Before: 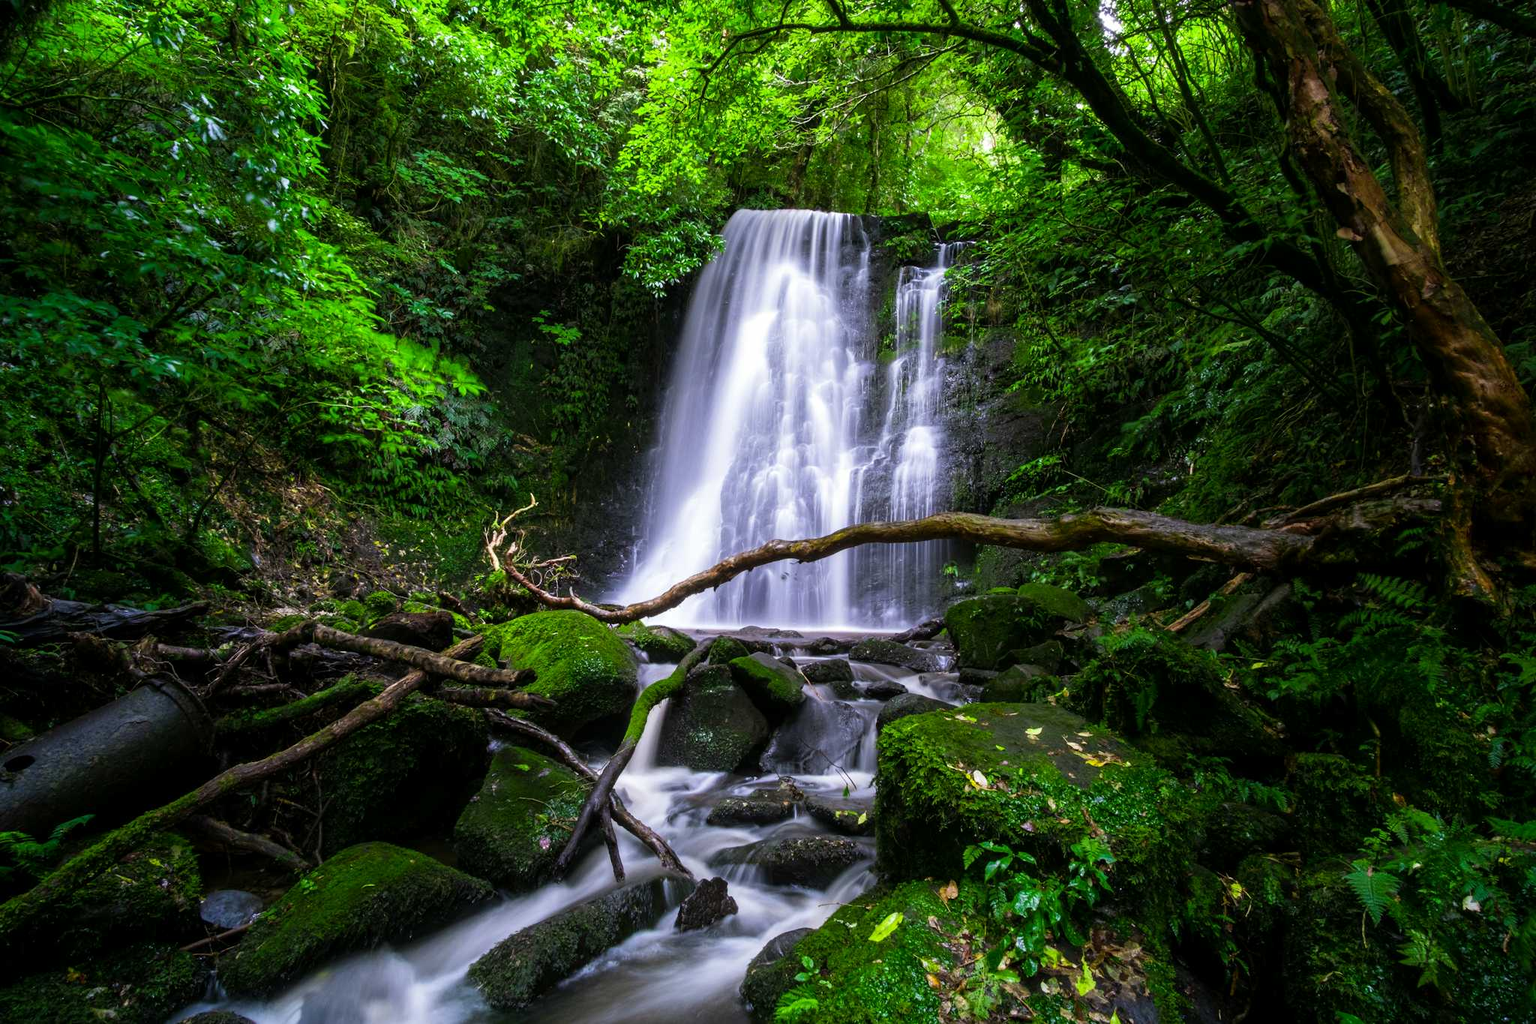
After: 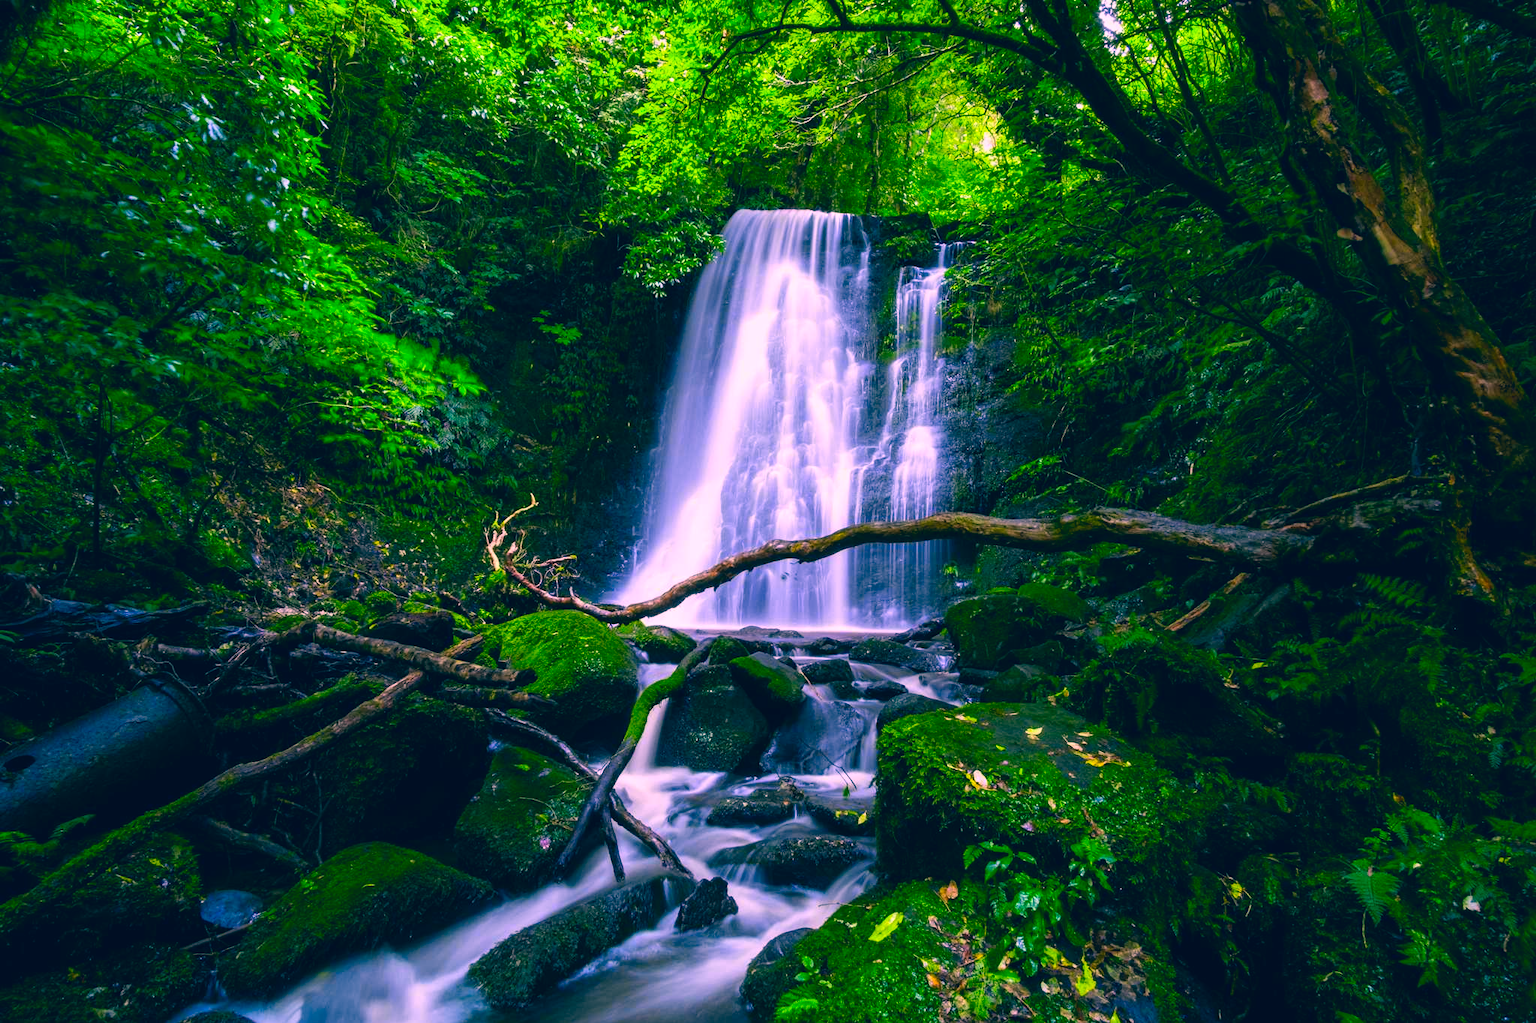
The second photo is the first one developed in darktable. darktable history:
color correction: highlights a* 16.94, highlights b* 0.337, shadows a* -14.86, shadows b* -14.12, saturation 1.52
